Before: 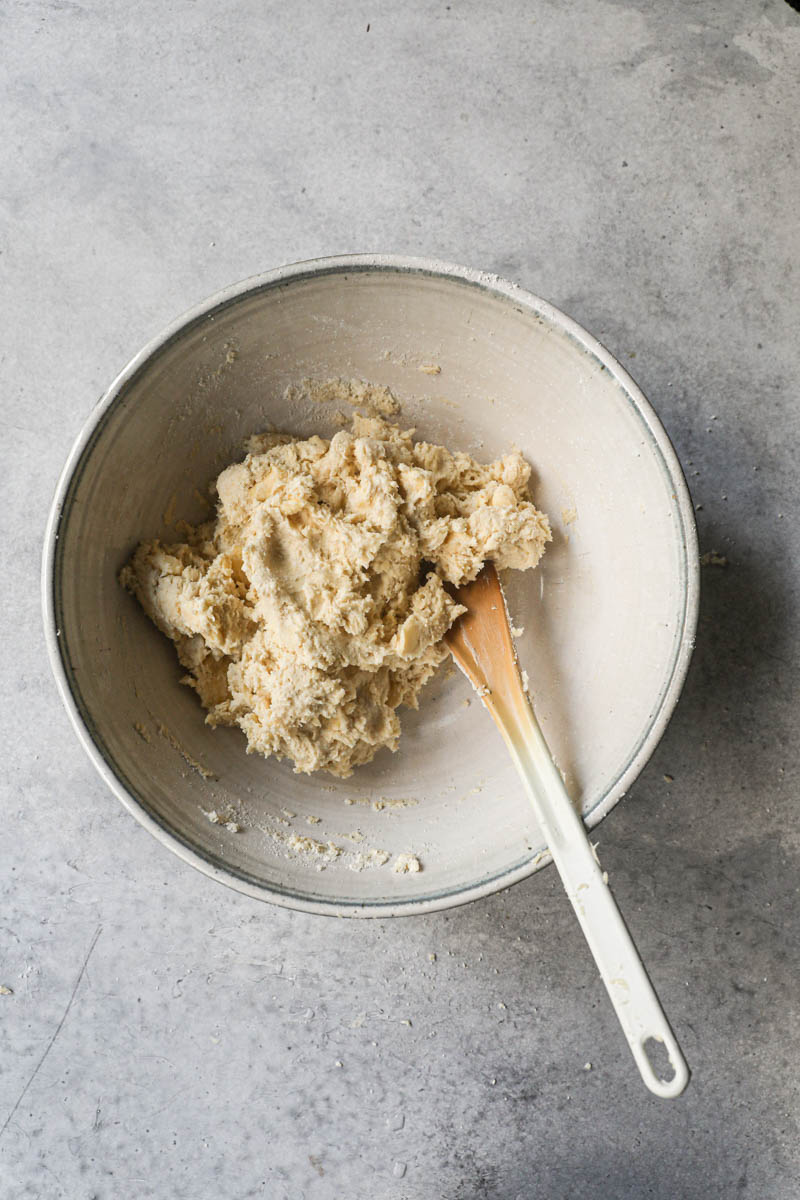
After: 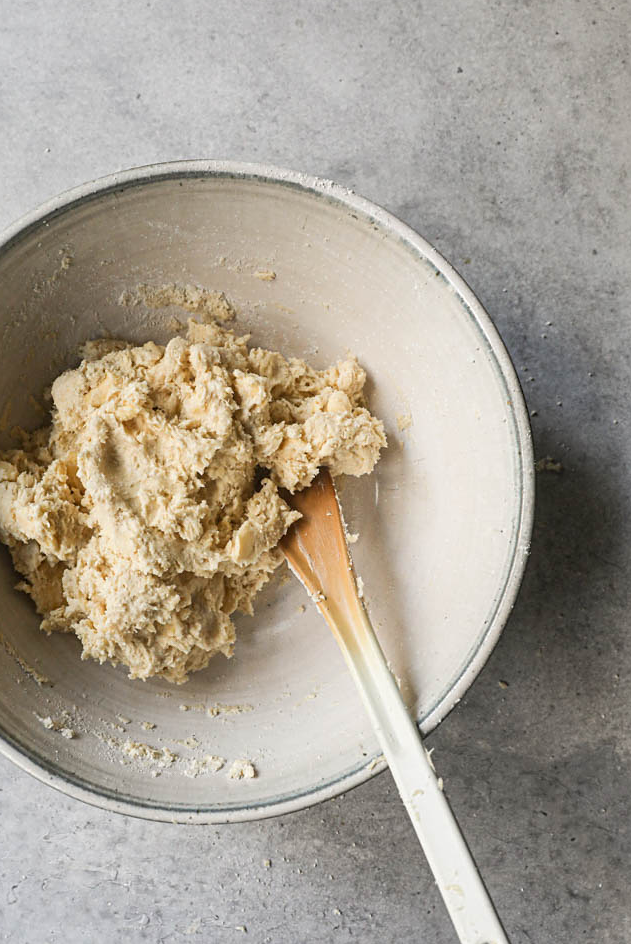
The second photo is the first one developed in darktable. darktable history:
crop and rotate: left 20.74%, top 7.912%, right 0.375%, bottom 13.378%
sharpen: amount 0.2
